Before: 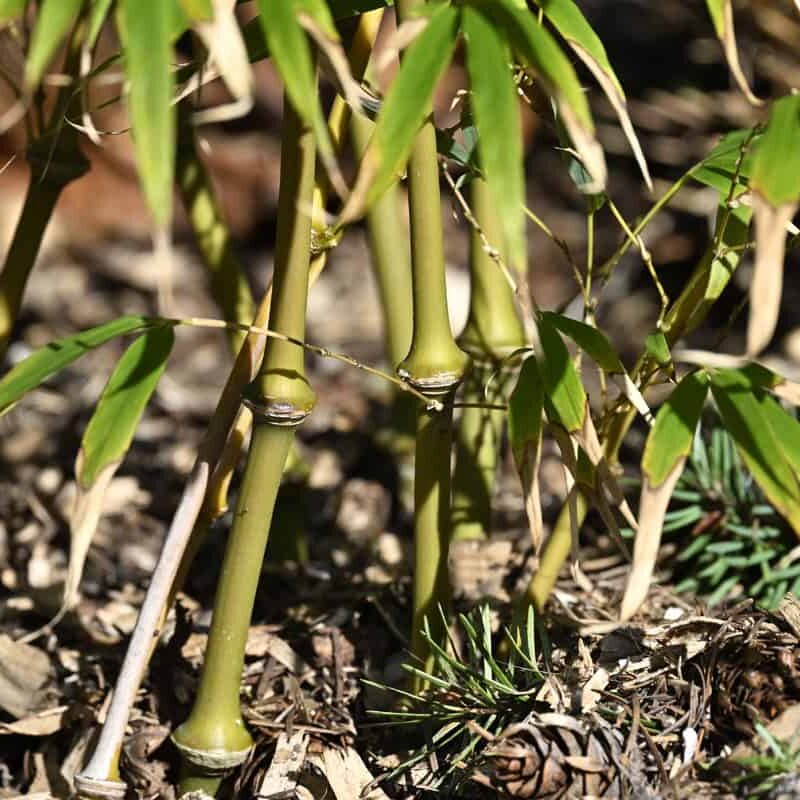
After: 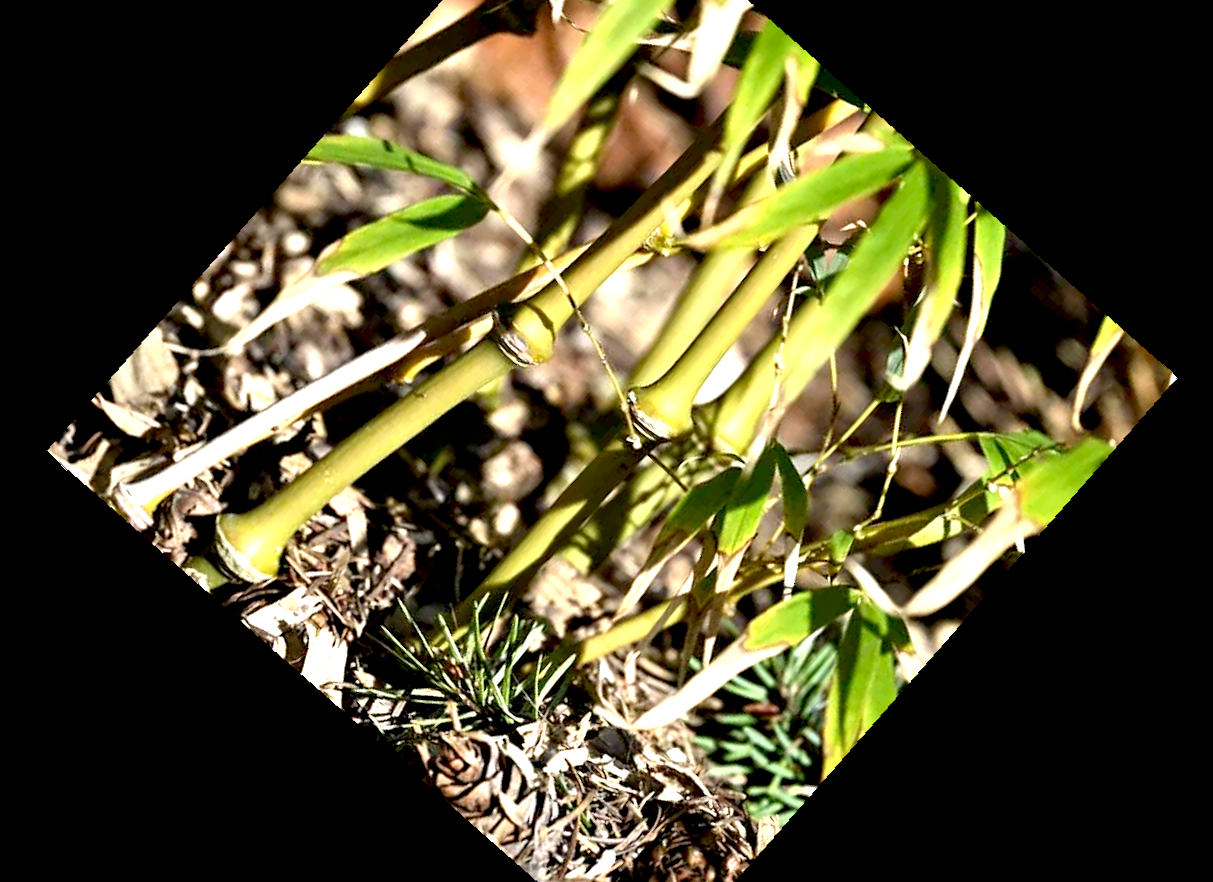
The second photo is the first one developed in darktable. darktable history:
exposure: black level correction 0.01, exposure 1 EV, compensate highlight preservation false
crop and rotate: angle -46.26°, top 16.234%, right 0.912%, bottom 11.704%
rotate and perspective: rotation -4.98°, automatic cropping off
